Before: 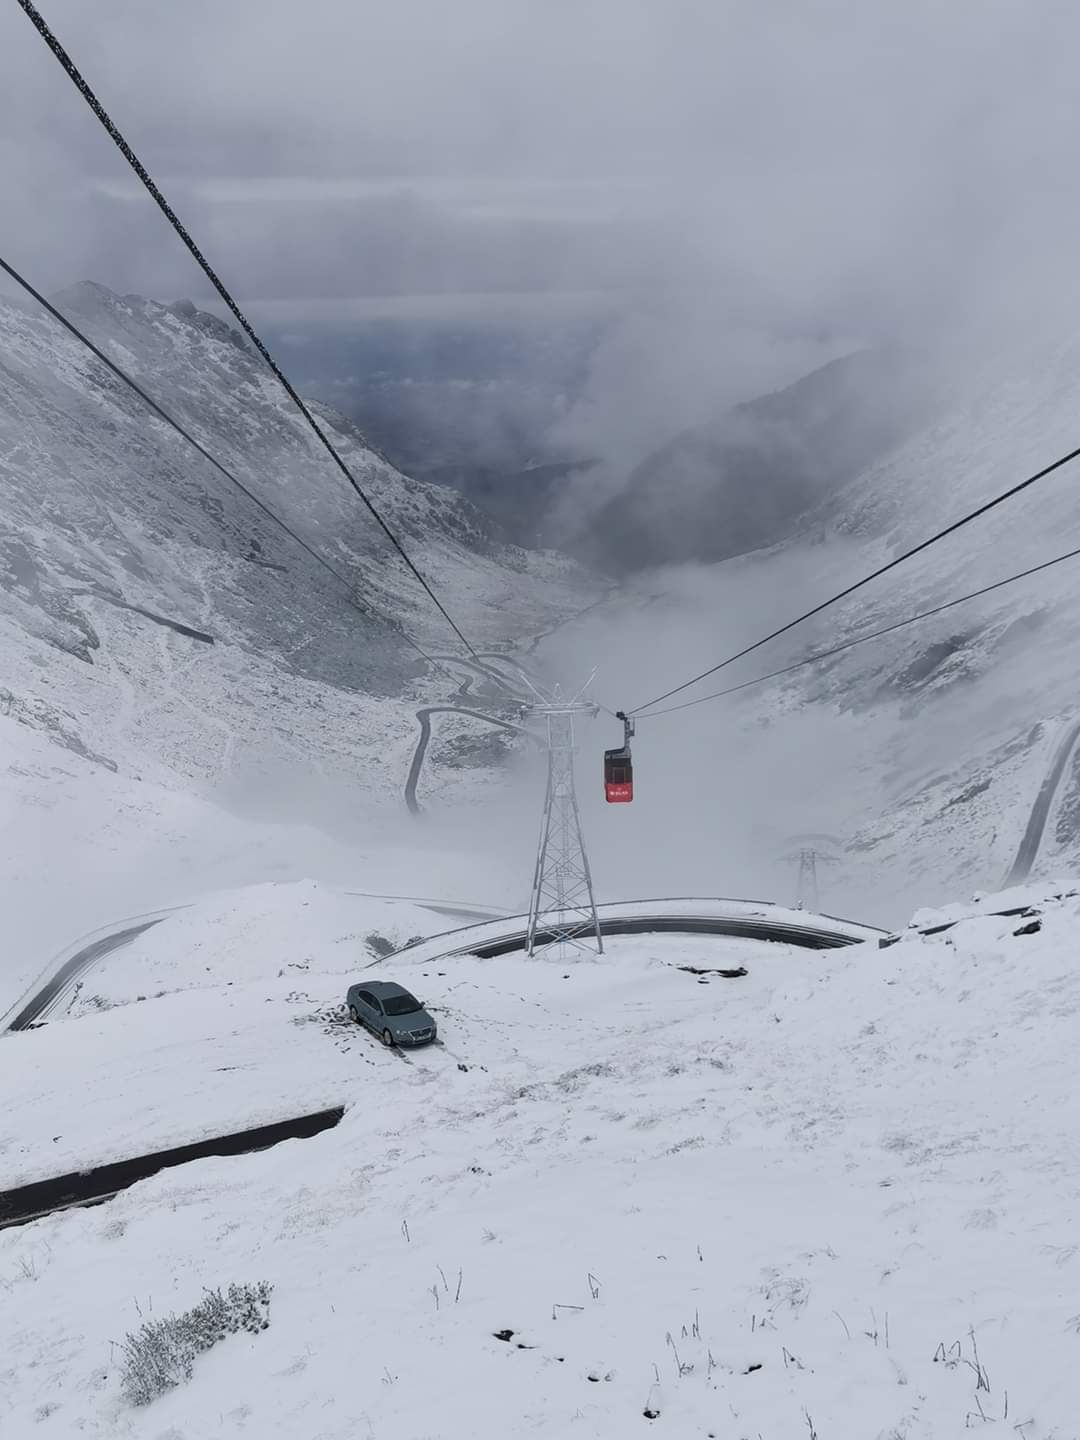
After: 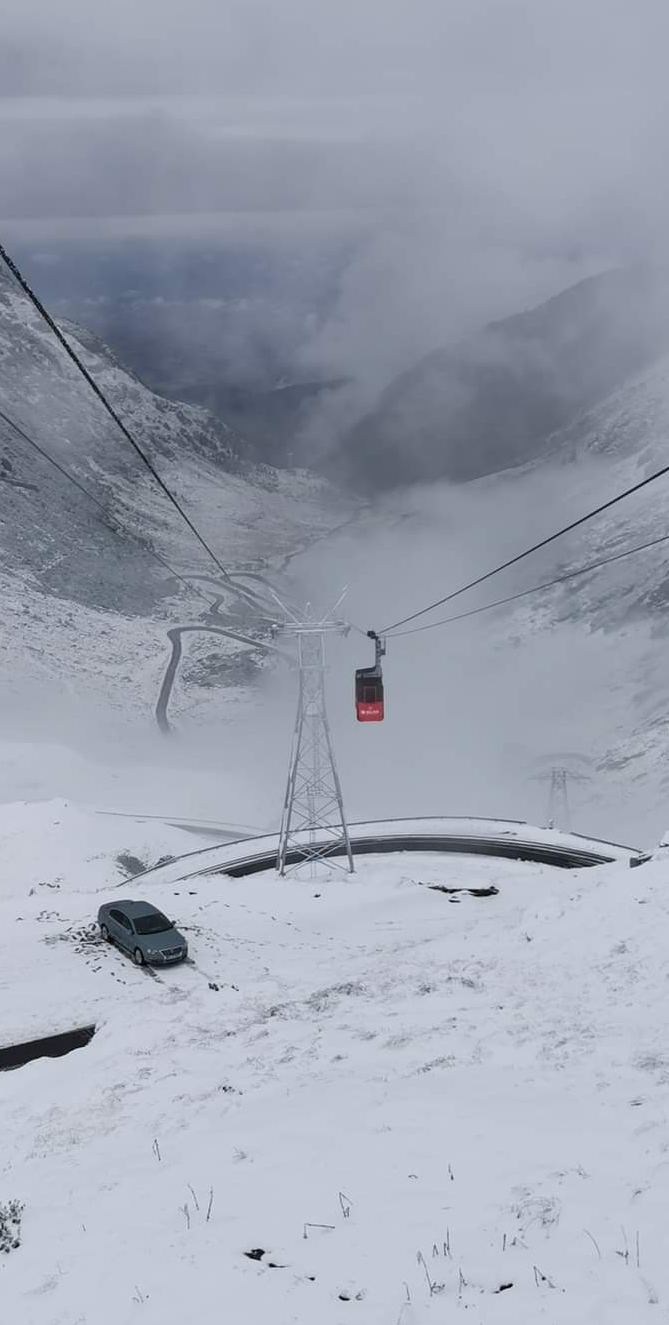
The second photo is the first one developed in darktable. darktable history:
crop and rotate: left 23.097%, top 5.627%, right 14.914%, bottom 2.31%
